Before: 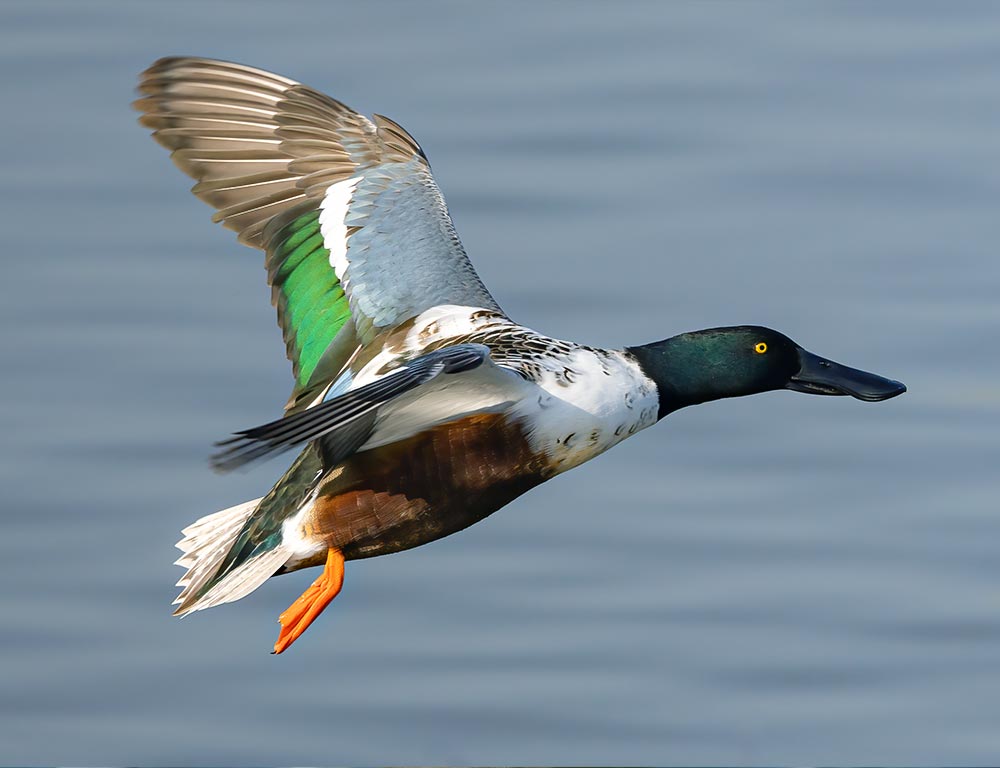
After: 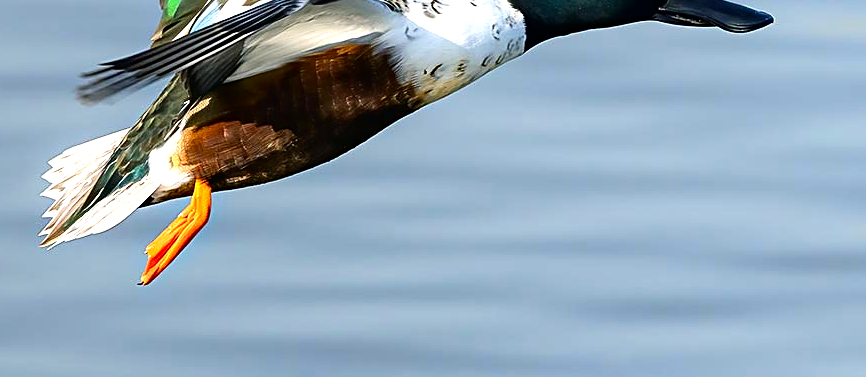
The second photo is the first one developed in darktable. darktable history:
tone equalizer: -8 EV -0.753 EV, -7 EV -0.704 EV, -6 EV -0.638 EV, -5 EV -0.376 EV, -3 EV 0.379 EV, -2 EV 0.6 EV, -1 EV 0.687 EV, +0 EV 0.732 EV
sharpen: on, module defaults
contrast brightness saturation: contrast 0.128, brightness -0.048, saturation 0.16
crop and rotate: left 13.324%, top 48.169%, bottom 2.726%
